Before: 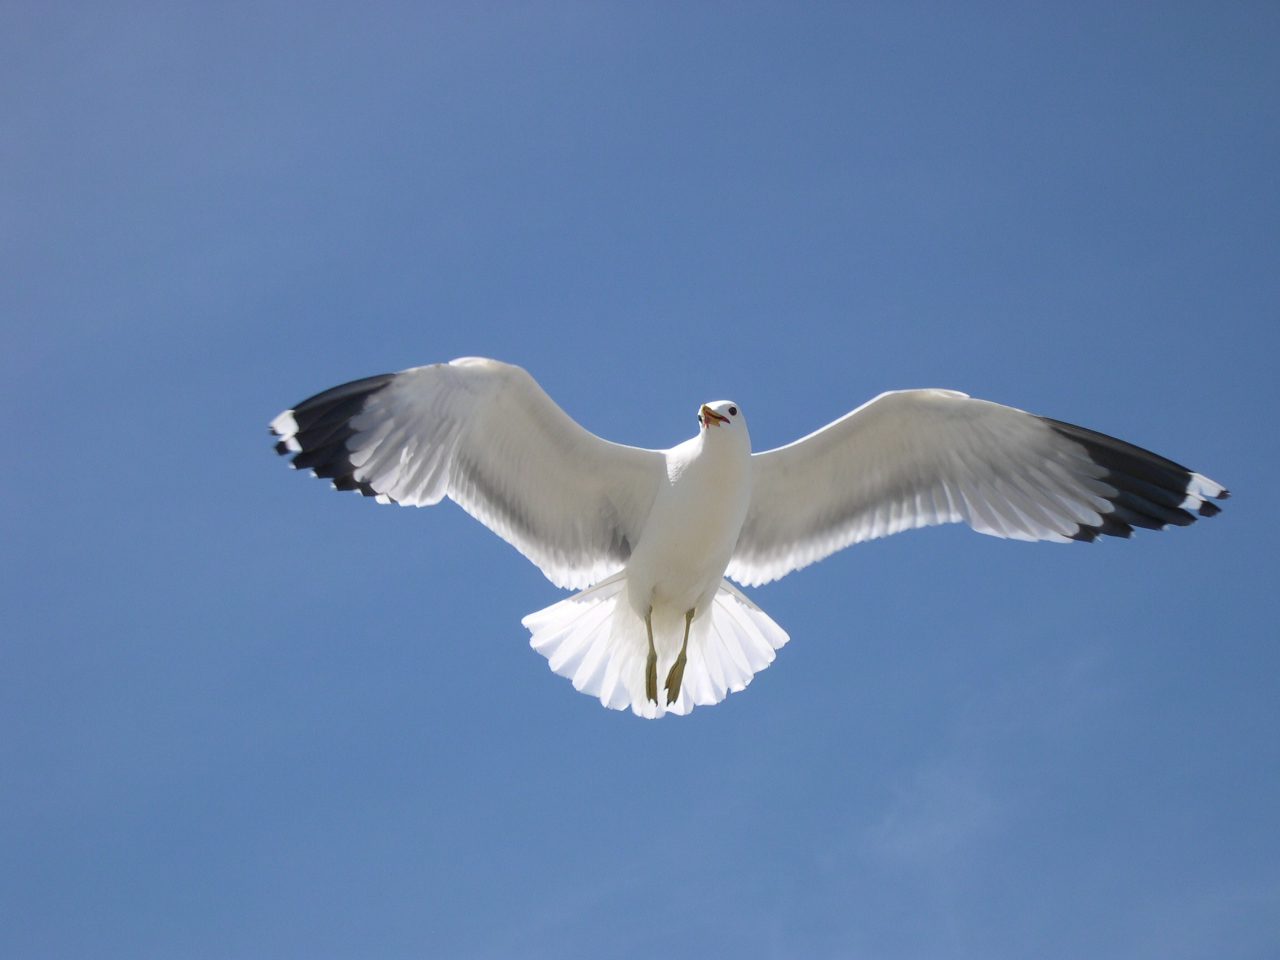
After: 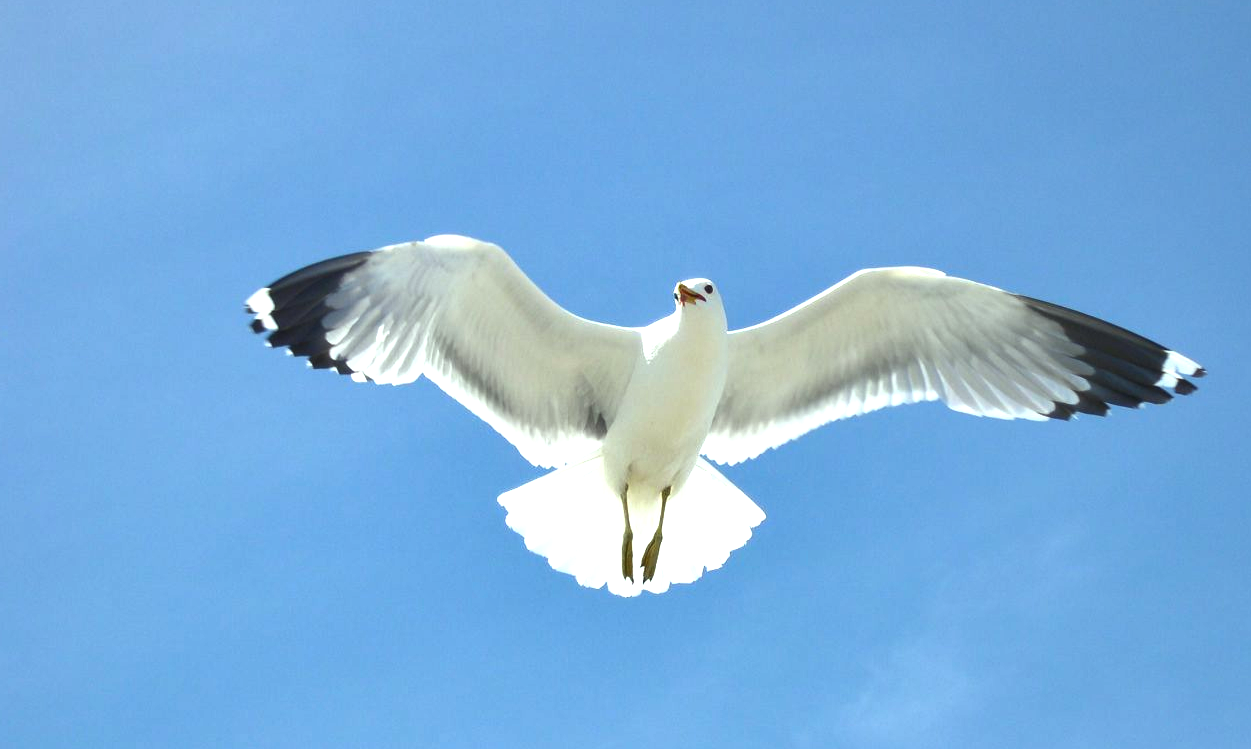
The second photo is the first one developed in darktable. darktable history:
color correction: highlights a* -8.04, highlights b* 3.7
crop and rotate: left 1.95%, top 12.762%, right 0.273%, bottom 9.196%
exposure: black level correction 0, exposure 1.103 EV, compensate highlight preservation false
shadows and highlights: shadows 47.33, highlights -42.89, soften with gaussian
